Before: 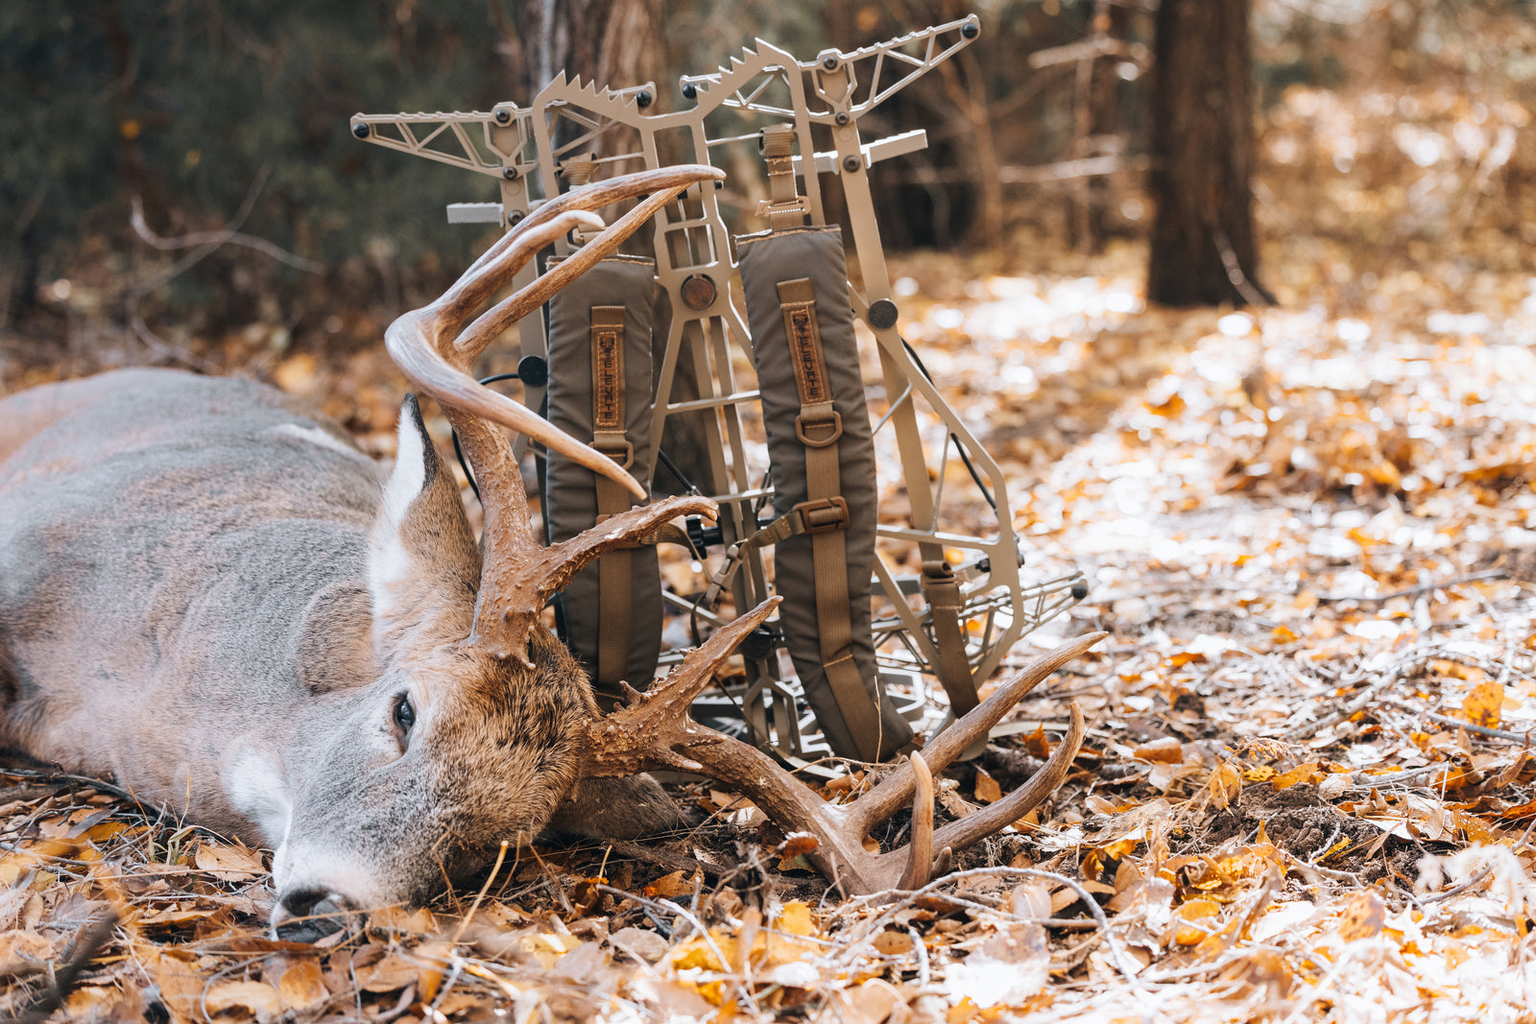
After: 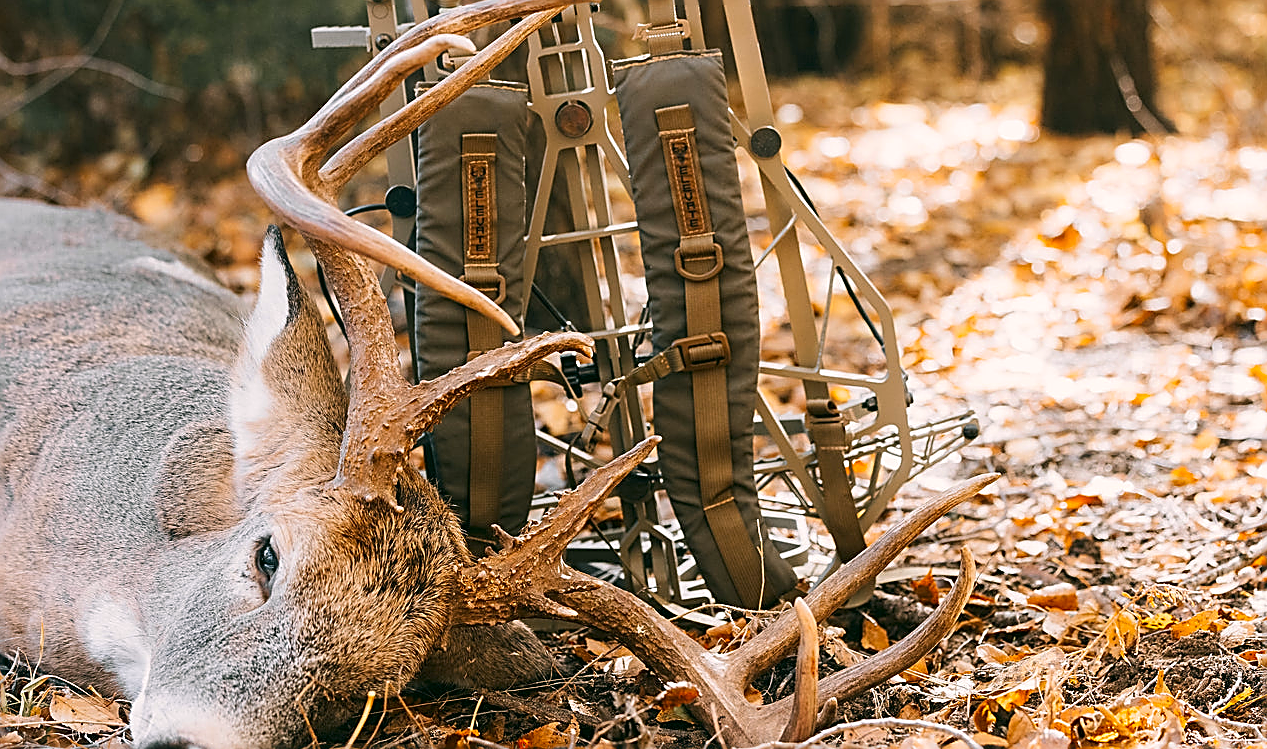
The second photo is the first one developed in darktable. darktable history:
color correction: highlights a* 3.99, highlights b* 4.94, shadows a* -6.96, shadows b* 4.77
contrast brightness saturation: contrast 0.086, saturation 0.265
crop: left 9.68%, top 17.385%, right 11.105%, bottom 12.392%
sharpen: radius 1.703, amount 1.295
